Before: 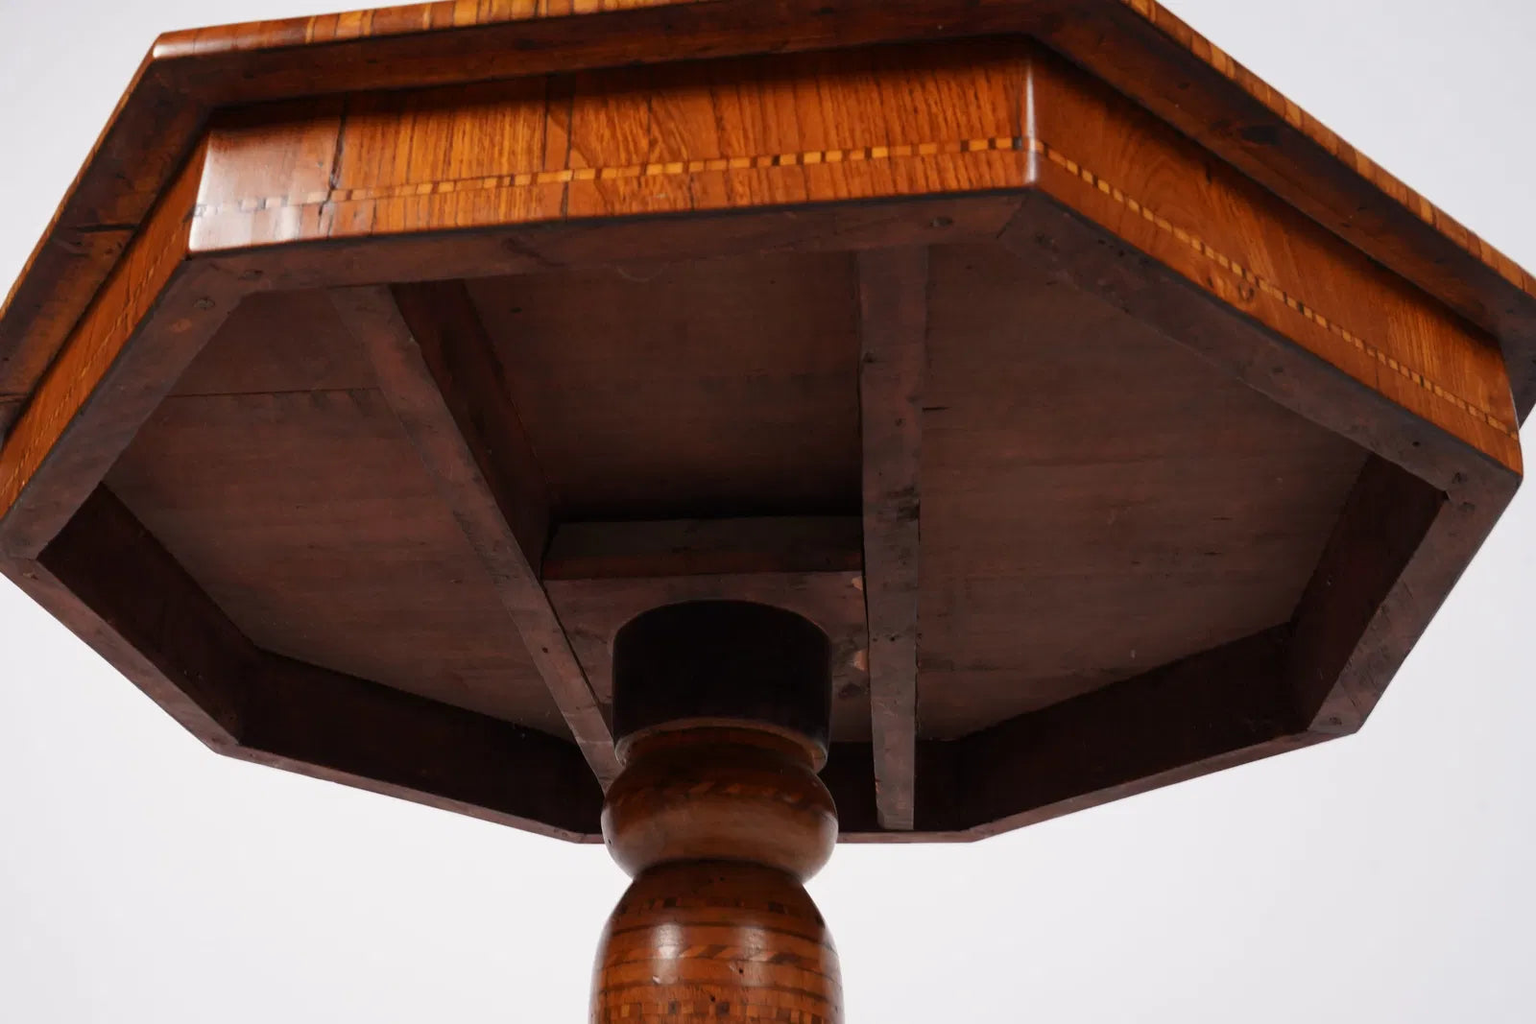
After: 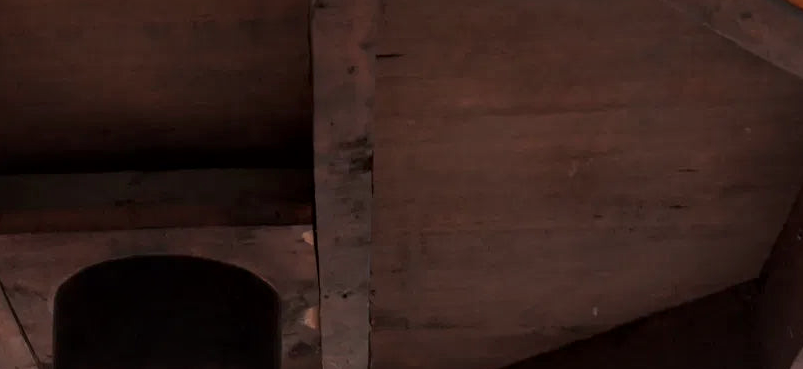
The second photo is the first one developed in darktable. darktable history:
crop: left 36.607%, top 34.735%, right 13.146%, bottom 30.611%
local contrast: mode bilateral grid, contrast 20, coarseness 50, detail 130%, midtone range 0.2
contrast brightness saturation: saturation -0.1
